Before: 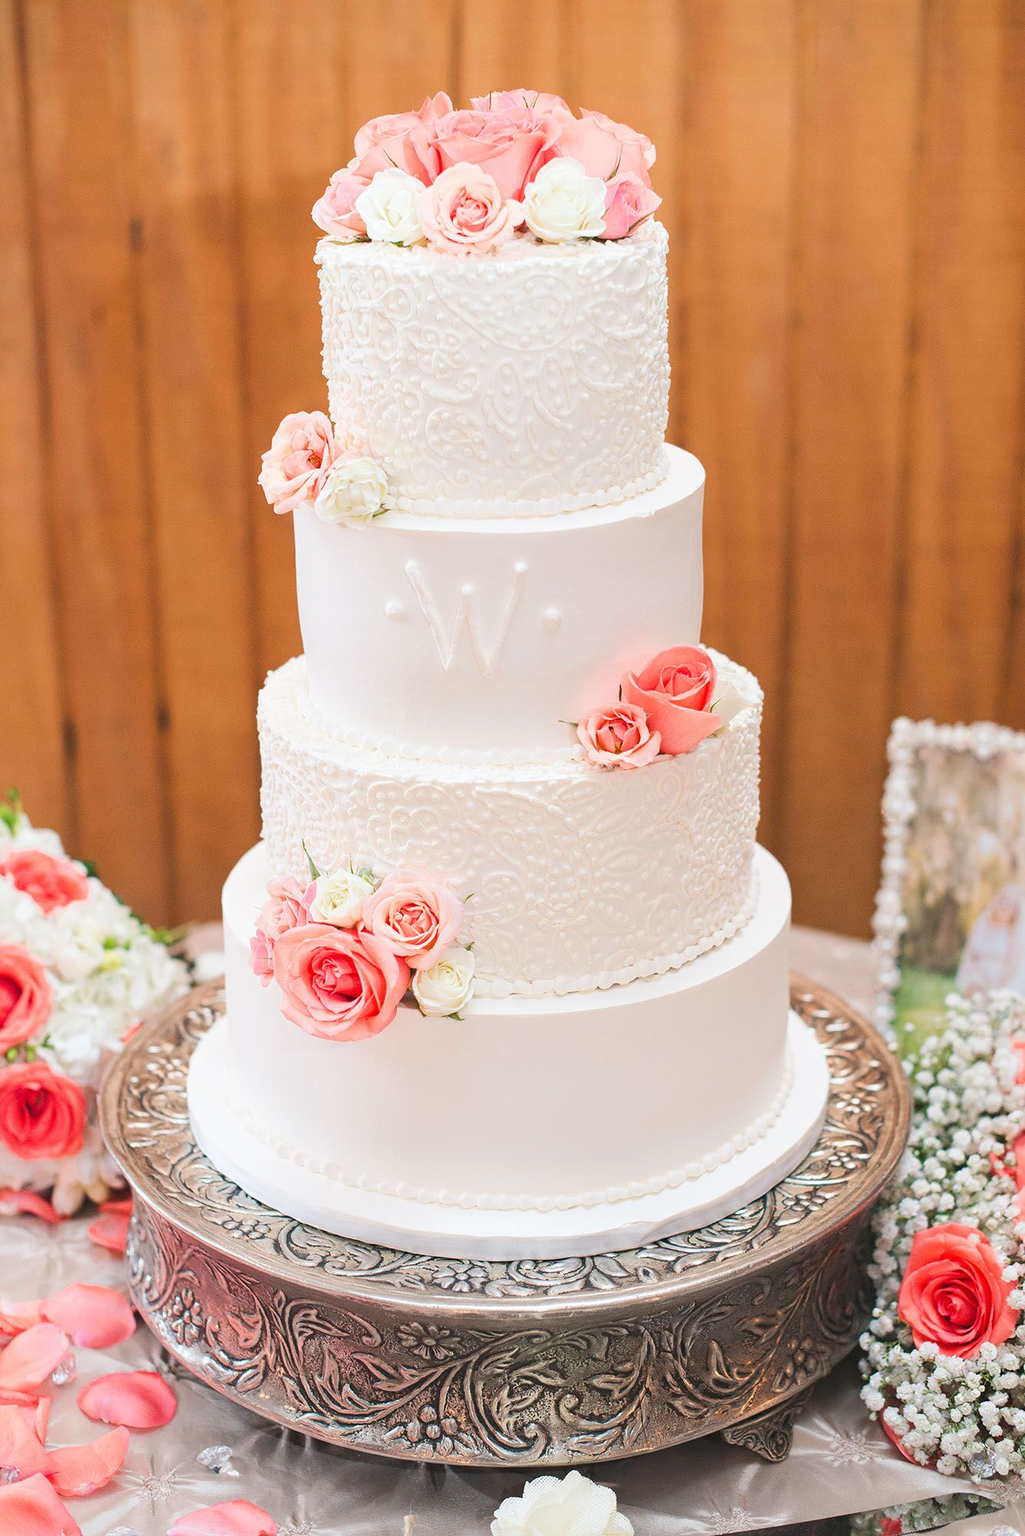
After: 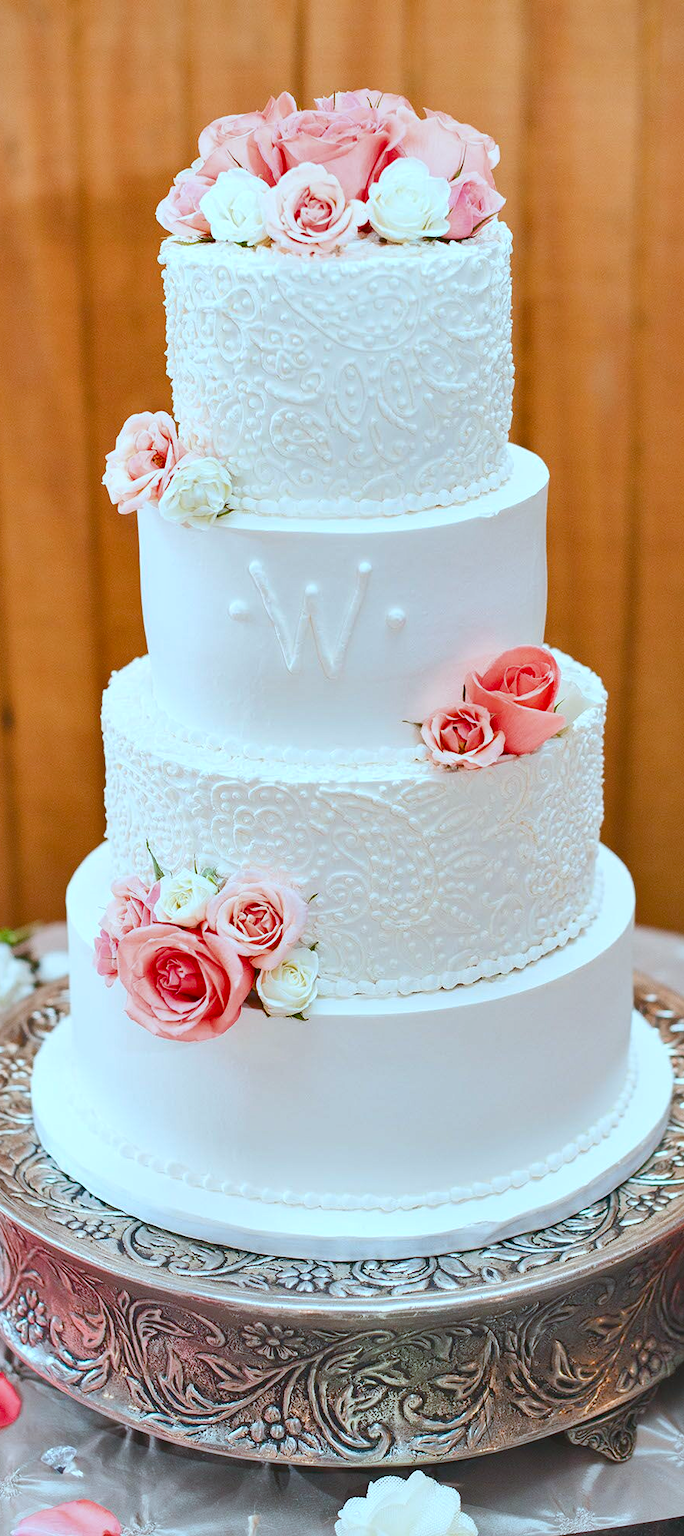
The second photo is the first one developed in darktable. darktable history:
color correction: highlights a* -11.74, highlights b* -15.86
shadows and highlights: soften with gaussian
crop and rotate: left 15.291%, right 17.907%
color balance rgb: linear chroma grading › global chroma 0.637%, perceptual saturation grading › global saturation 20%, perceptual saturation grading › highlights -25.292%, perceptual saturation grading › shadows 26.155%, global vibrance 20%
